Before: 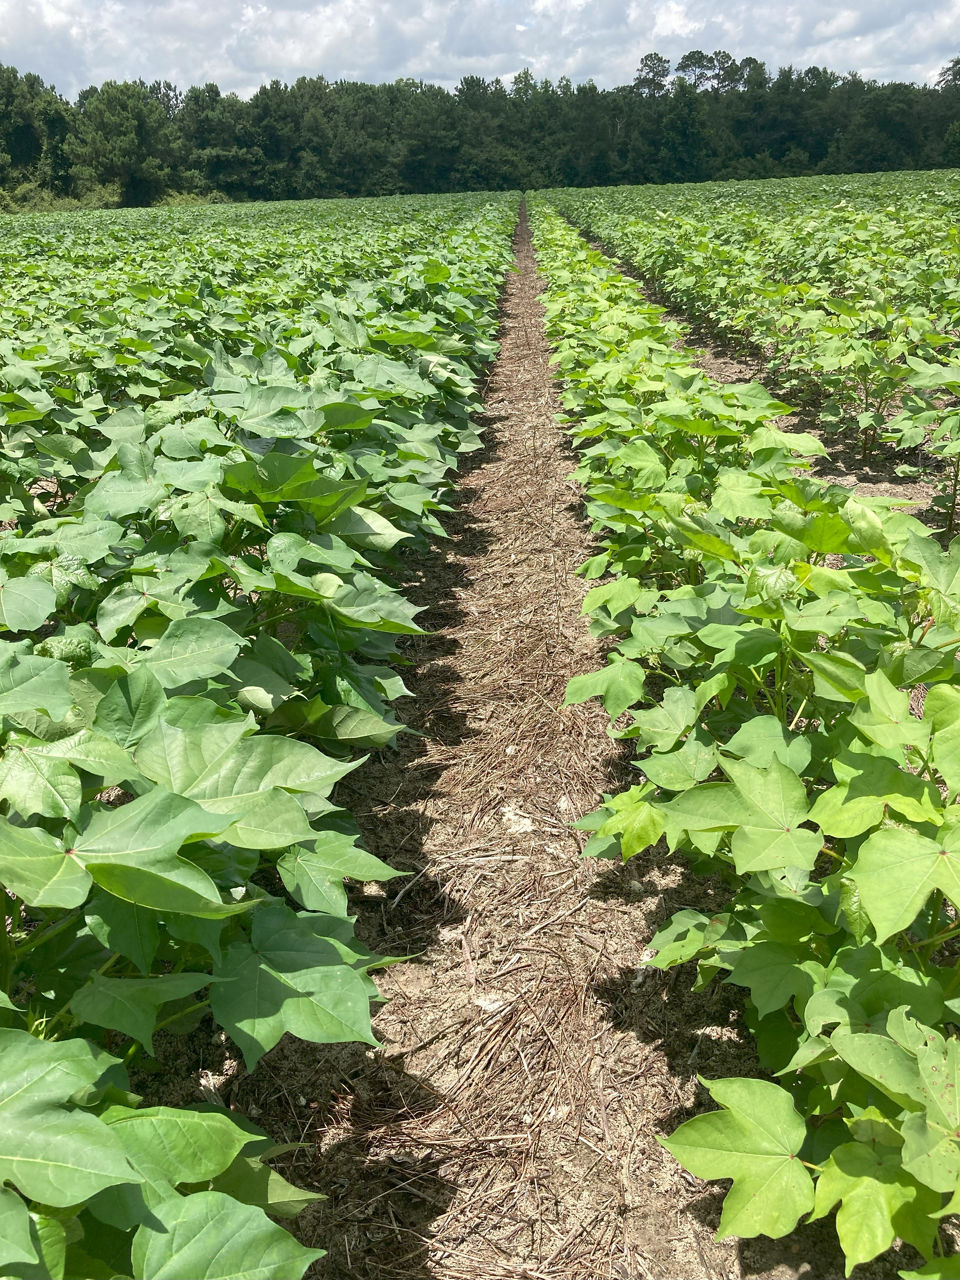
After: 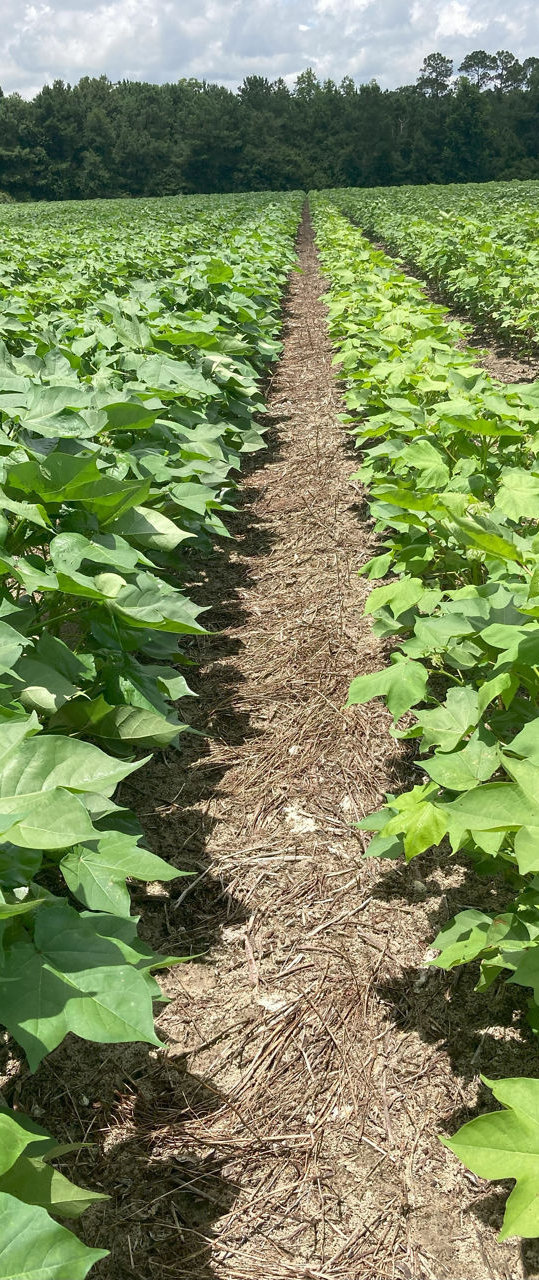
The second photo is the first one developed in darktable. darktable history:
crop and rotate: left 22.667%, right 21.134%
